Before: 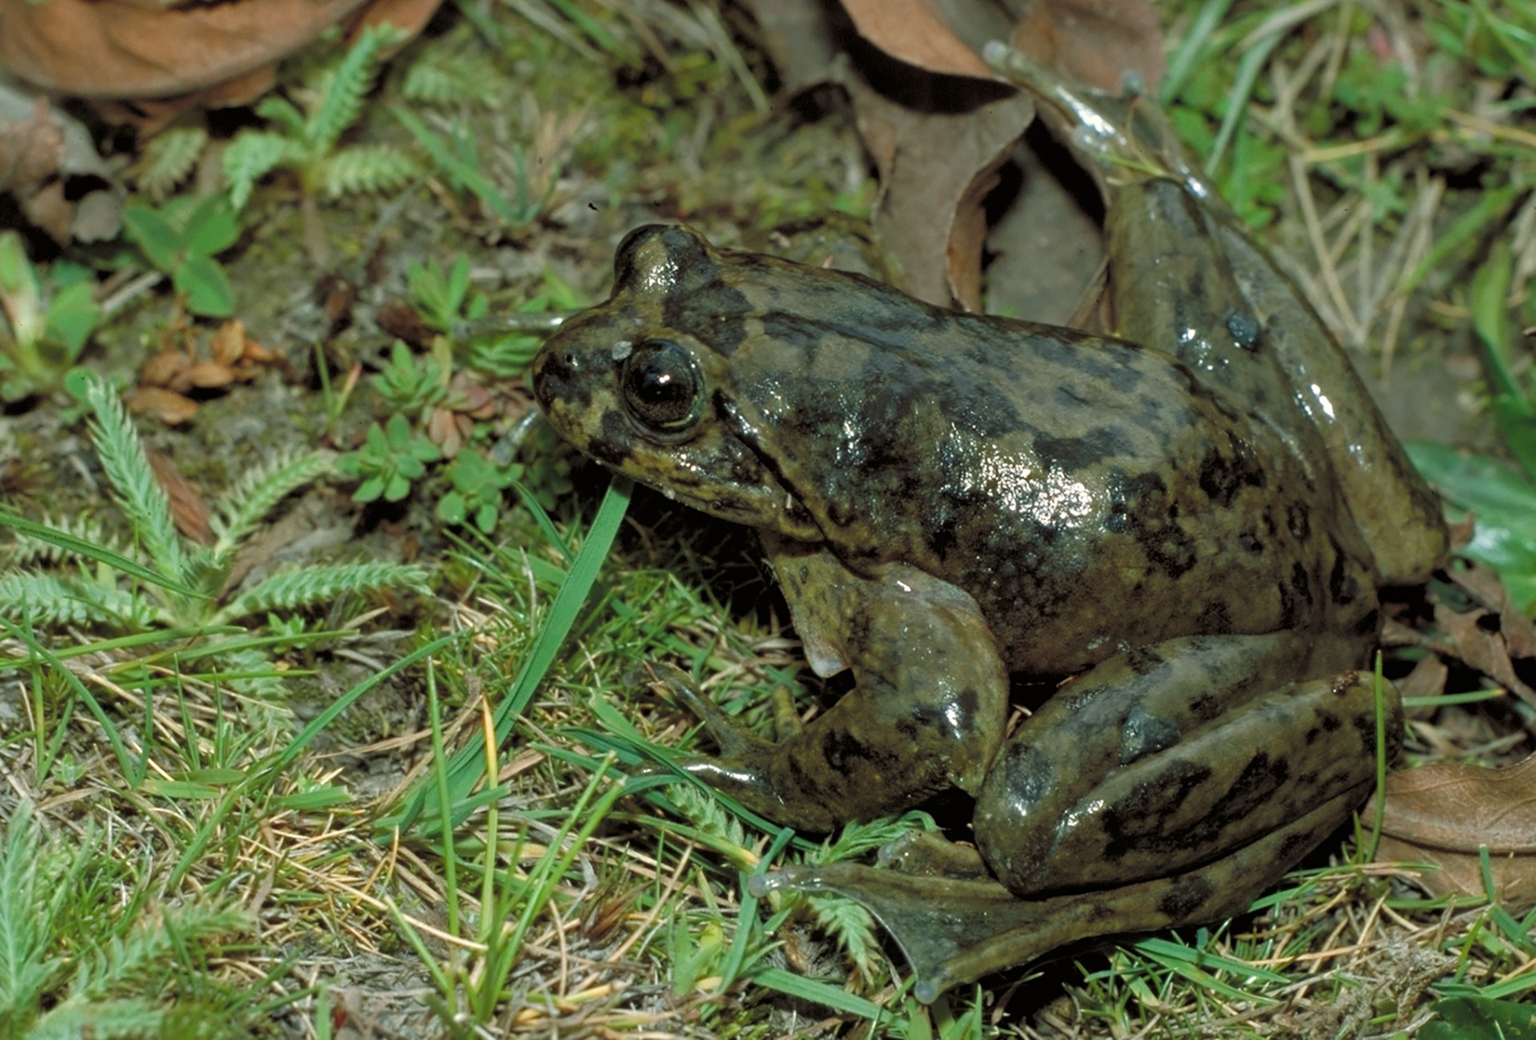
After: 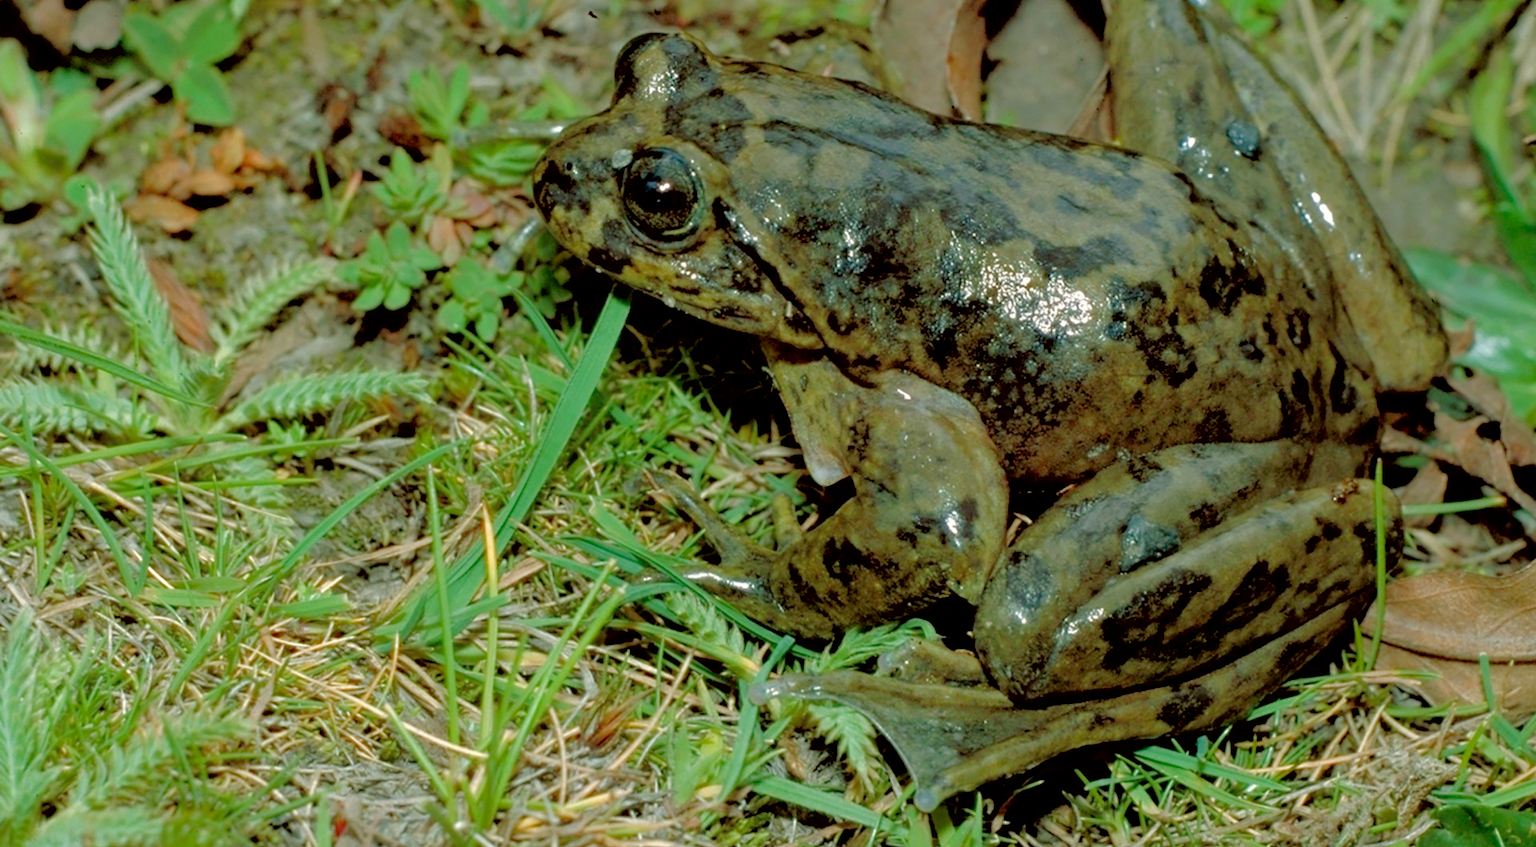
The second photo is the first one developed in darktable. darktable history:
exposure: black level correction 0.012, compensate highlight preservation false
crop and rotate: top 18.507%
tone curve: curves: ch0 [(0, 0) (0.004, 0.008) (0.077, 0.156) (0.169, 0.29) (0.774, 0.774) (1, 1)], color space Lab, linked channels, preserve colors none
